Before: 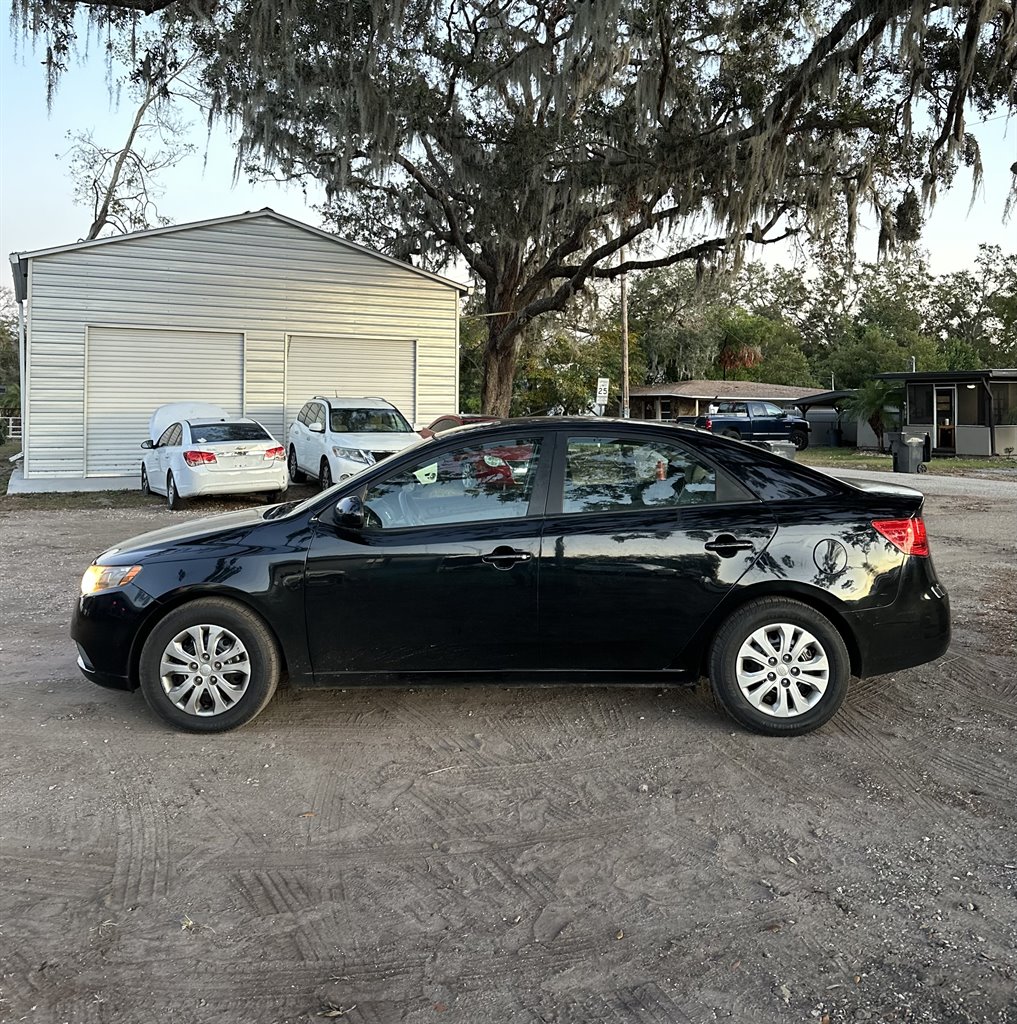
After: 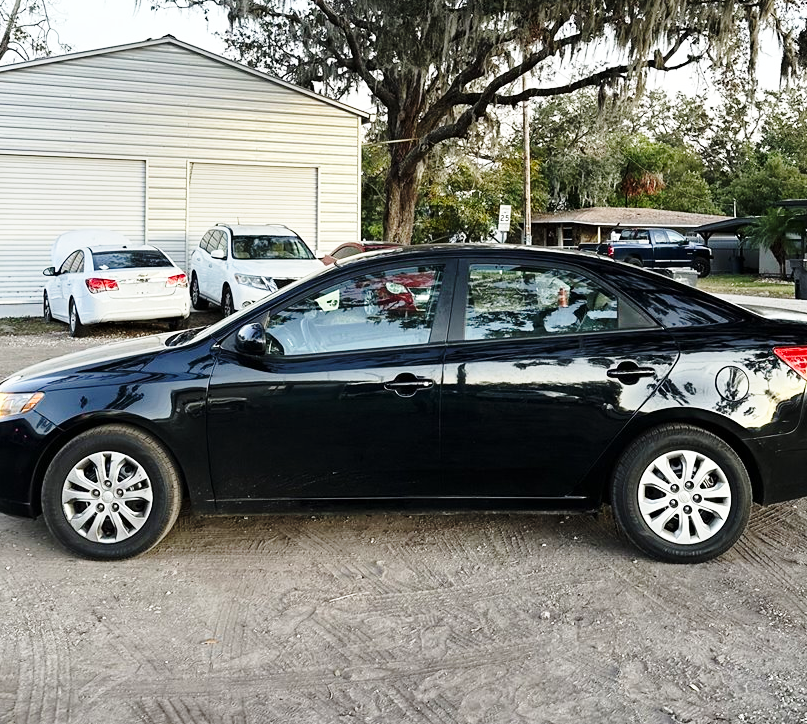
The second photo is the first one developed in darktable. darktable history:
crop: left 9.712%, top 16.928%, right 10.845%, bottom 12.332%
base curve: curves: ch0 [(0, 0) (0.028, 0.03) (0.121, 0.232) (0.46, 0.748) (0.859, 0.968) (1, 1)], preserve colors none
